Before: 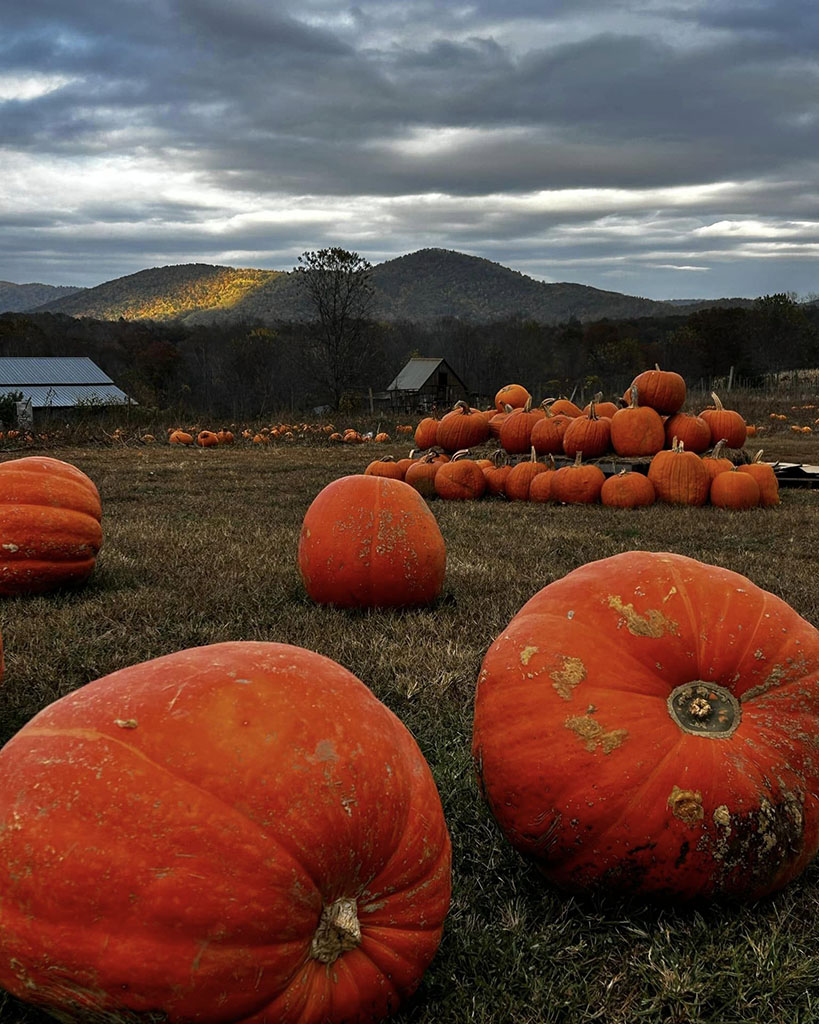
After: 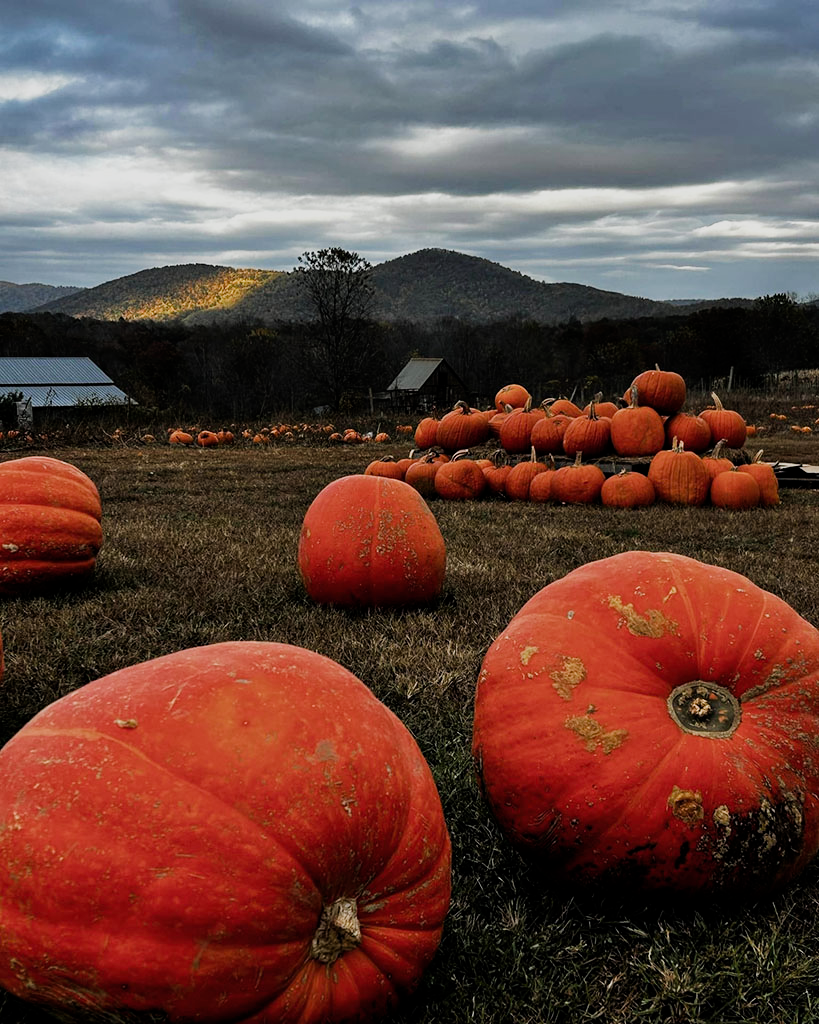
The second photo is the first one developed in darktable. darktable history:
filmic rgb: black relative exposure -16 EV, white relative exposure 5.25 EV, threshold 5.96 EV, hardness 5.89, contrast 1.25, preserve chrominance RGB euclidean norm (legacy), color science v4 (2020), enable highlight reconstruction true
